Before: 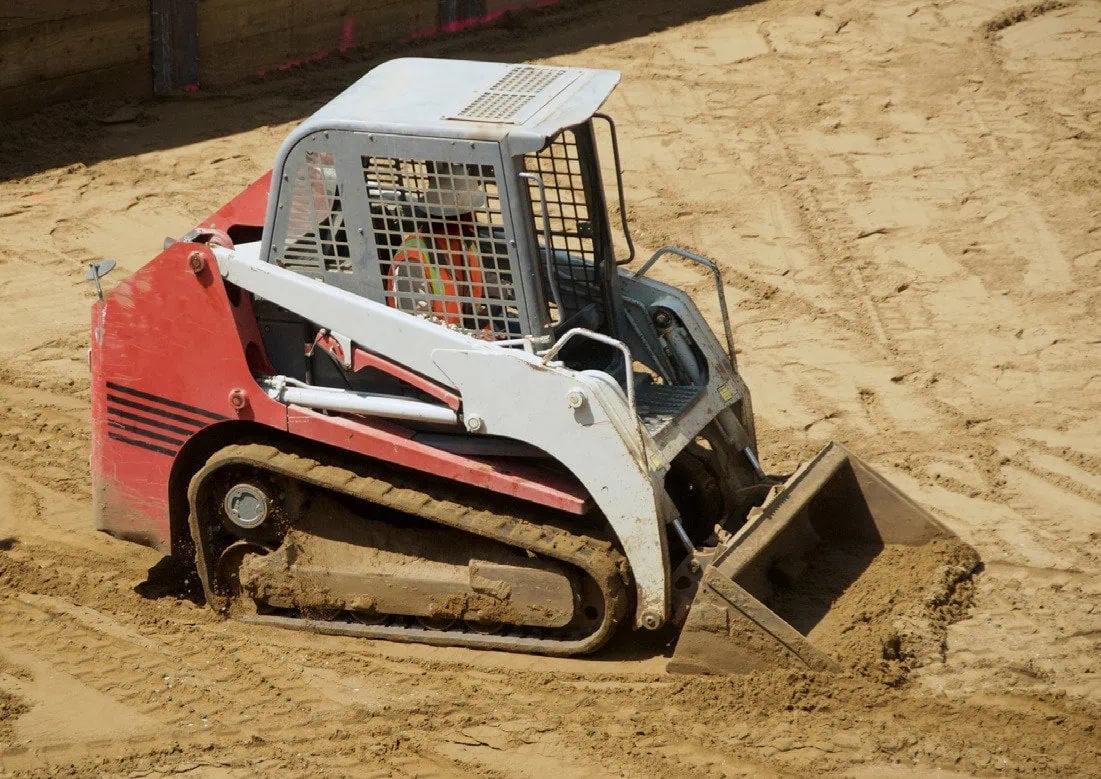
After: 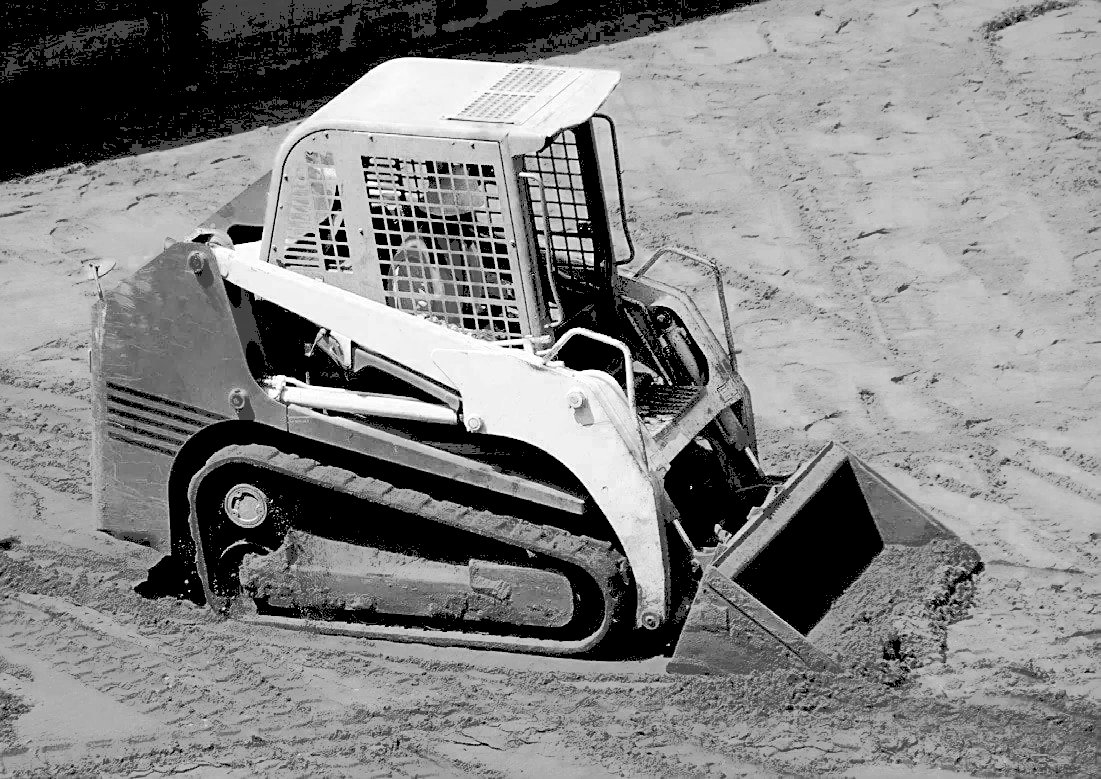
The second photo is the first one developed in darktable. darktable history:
color zones: curves: ch0 [(0.002, 0.429) (0.121, 0.212) (0.198, 0.113) (0.276, 0.344) (0.331, 0.541) (0.41, 0.56) (0.482, 0.289) (0.619, 0.227) (0.721, 0.18) (0.821, 0.435) (0.928, 0.555) (1, 0.587)]; ch1 [(0, 0) (0.143, 0) (0.286, 0) (0.429, 0) (0.571, 0) (0.714, 0) (0.857, 0)]
tone curve: curves: ch0 [(0, 0) (0.003, 0.298) (0.011, 0.298) (0.025, 0.298) (0.044, 0.3) (0.069, 0.302) (0.1, 0.312) (0.136, 0.329) (0.177, 0.354) (0.224, 0.376) (0.277, 0.408) (0.335, 0.453) (0.399, 0.503) (0.468, 0.562) (0.543, 0.623) (0.623, 0.686) (0.709, 0.754) (0.801, 0.825) (0.898, 0.873) (1, 1)], preserve colors none
sharpen: on, module defaults
color balance rgb: perceptual saturation grading › global saturation -27.94%, hue shift -2.27°, contrast -21.26%
base curve: curves: ch0 [(0, 0) (0.036, 0.025) (0.121, 0.166) (0.206, 0.329) (0.605, 0.79) (1, 1)], preserve colors none
exposure: black level correction 0.035, exposure 0.9 EV, compensate highlight preservation false
